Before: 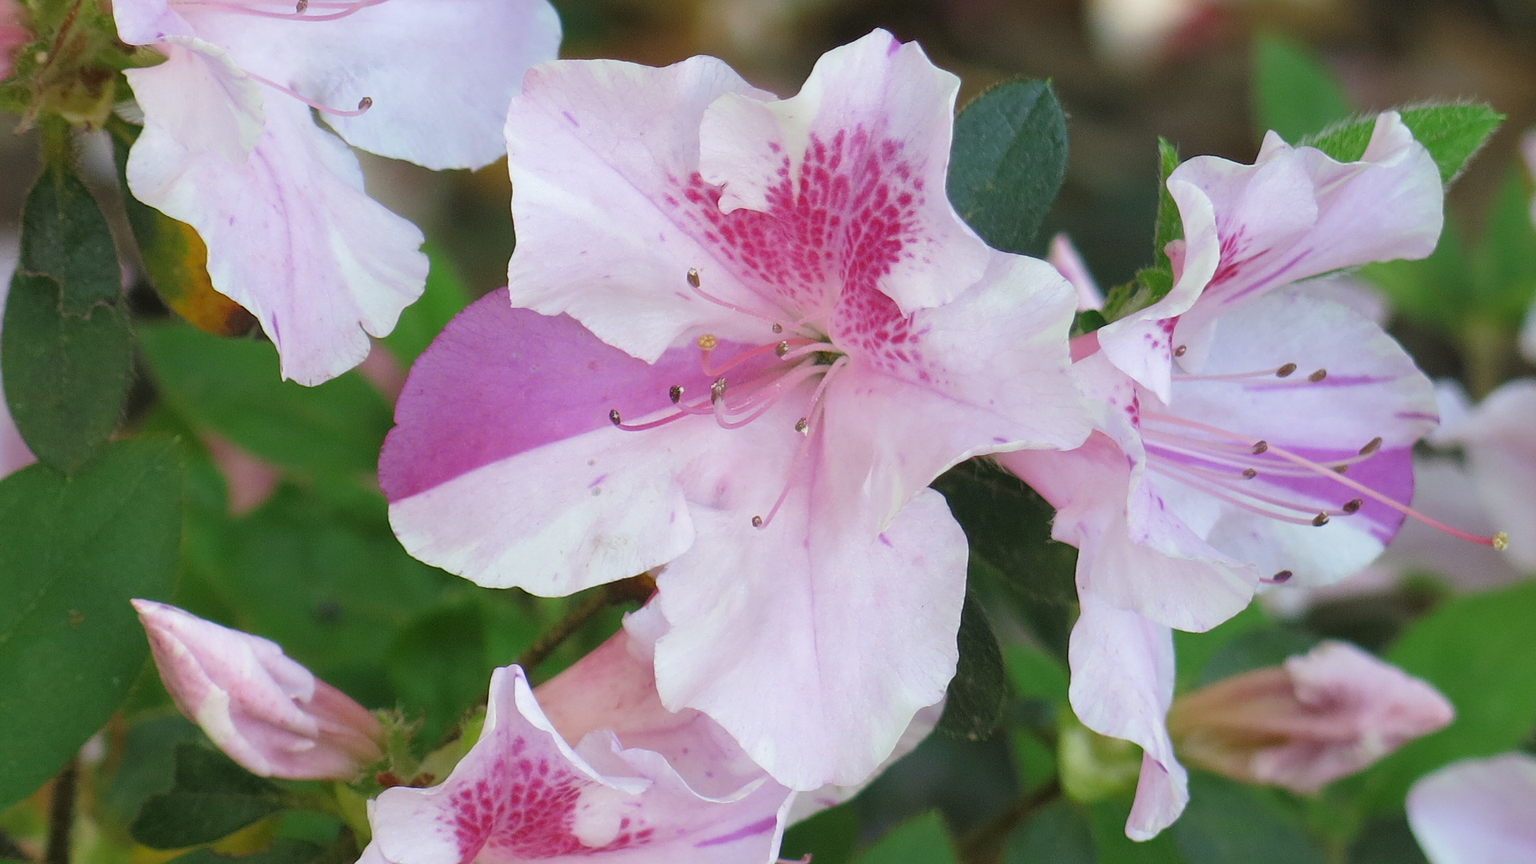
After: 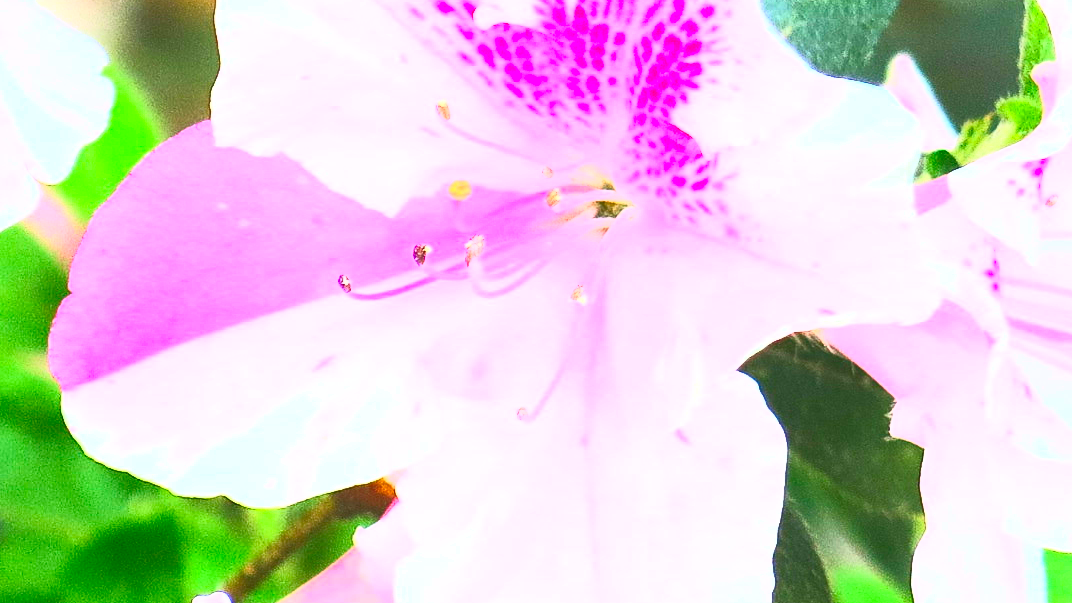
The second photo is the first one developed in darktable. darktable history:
crop and rotate: left 22.13%, top 22.054%, right 22.026%, bottom 22.102%
contrast brightness saturation: contrast 1, brightness 1, saturation 1
exposure: black level correction 0, exposure 1 EV, compensate highlight preservation false
